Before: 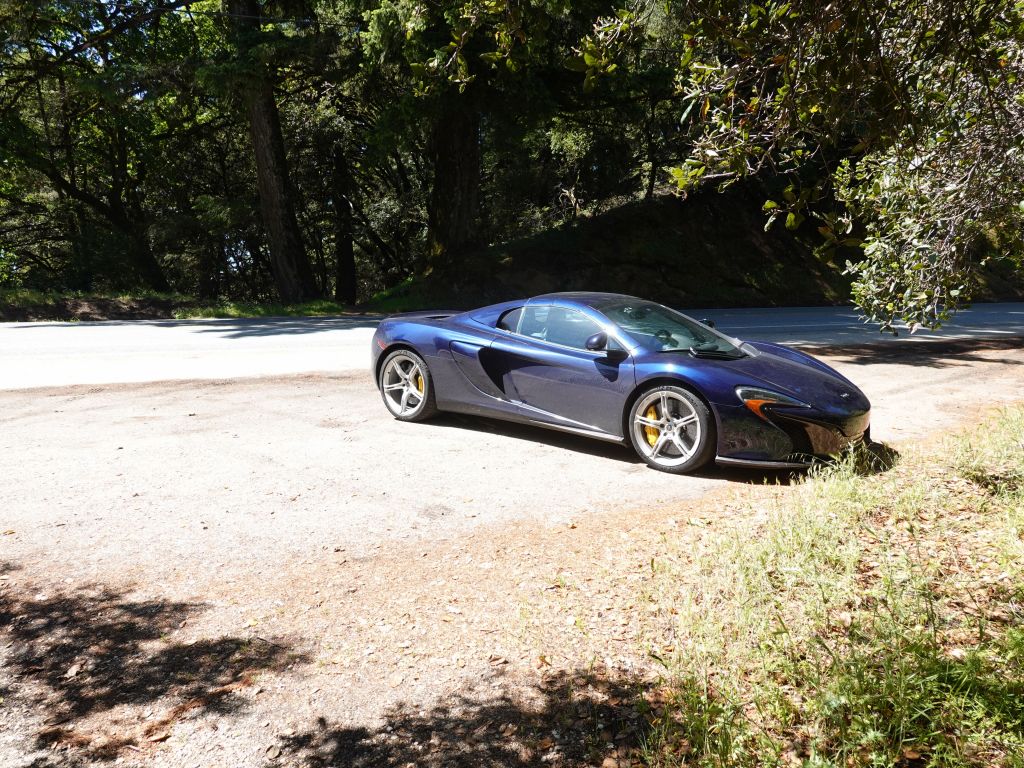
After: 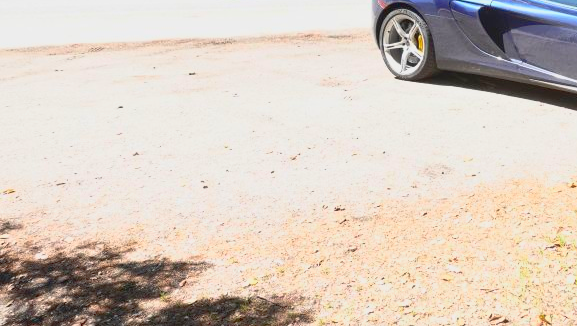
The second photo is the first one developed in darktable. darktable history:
crop: top 44.499%, right 43.561%, bottom 12.99%
tone equalizer: mask exposure compensation -0.497 EV
tone curve: curves: ch0 [(0, 0.026) (0.172, 0.194) (0.398, 0.437) (0.469, 0.544) (0.612, 0.741) (0.845, 0.926) (1, 0.968)]; ch1 [(0, 0) (0.437, 0.453) (0.472, 0.467) (0.502, 0.502) (0.531, 0.537) (0.574, 0.583) (0.617, 0.64) (0.699, 0.749) (0.859, 0.919) (1, 1)]; ch2 [(0, 0) (0.33, 0.301) (0.421, 0.443) (0.476, 0.502) (0.511, 0.504) (0.553, 0.55) (0.595, 0.586) (0.664, 0.664) (1, 1)], color space Lab, linked channels, preserve colors none
shadows and highlights: on, module defaults
